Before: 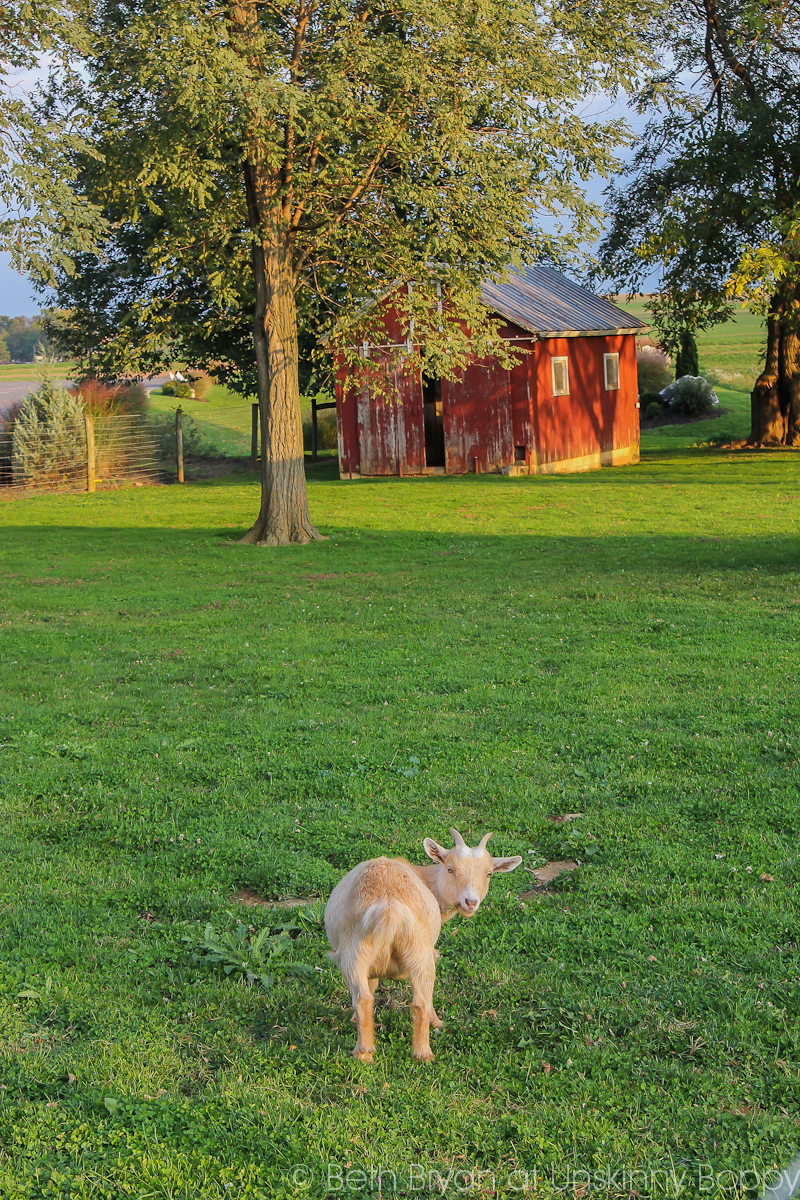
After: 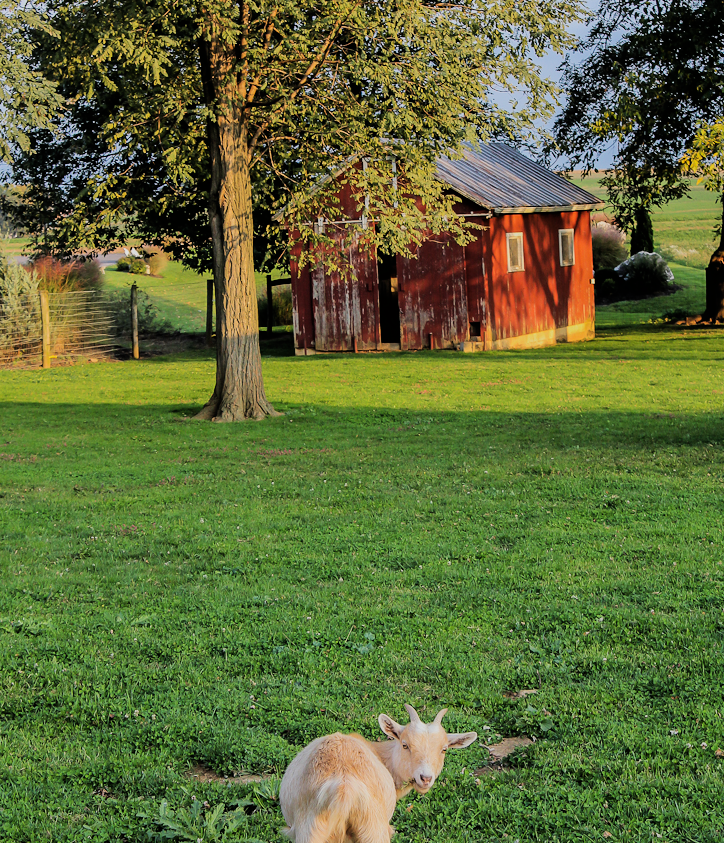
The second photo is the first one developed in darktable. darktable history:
filmic rgb: black relative exposure -5.02 EV, white relative exposure 3.98 EV, hardness 2.89, contrast 1.301, highlights saturation mix -30.26%
crop: left 5.678%, top 10.373%, right 3.707%, bottom 19.373%
